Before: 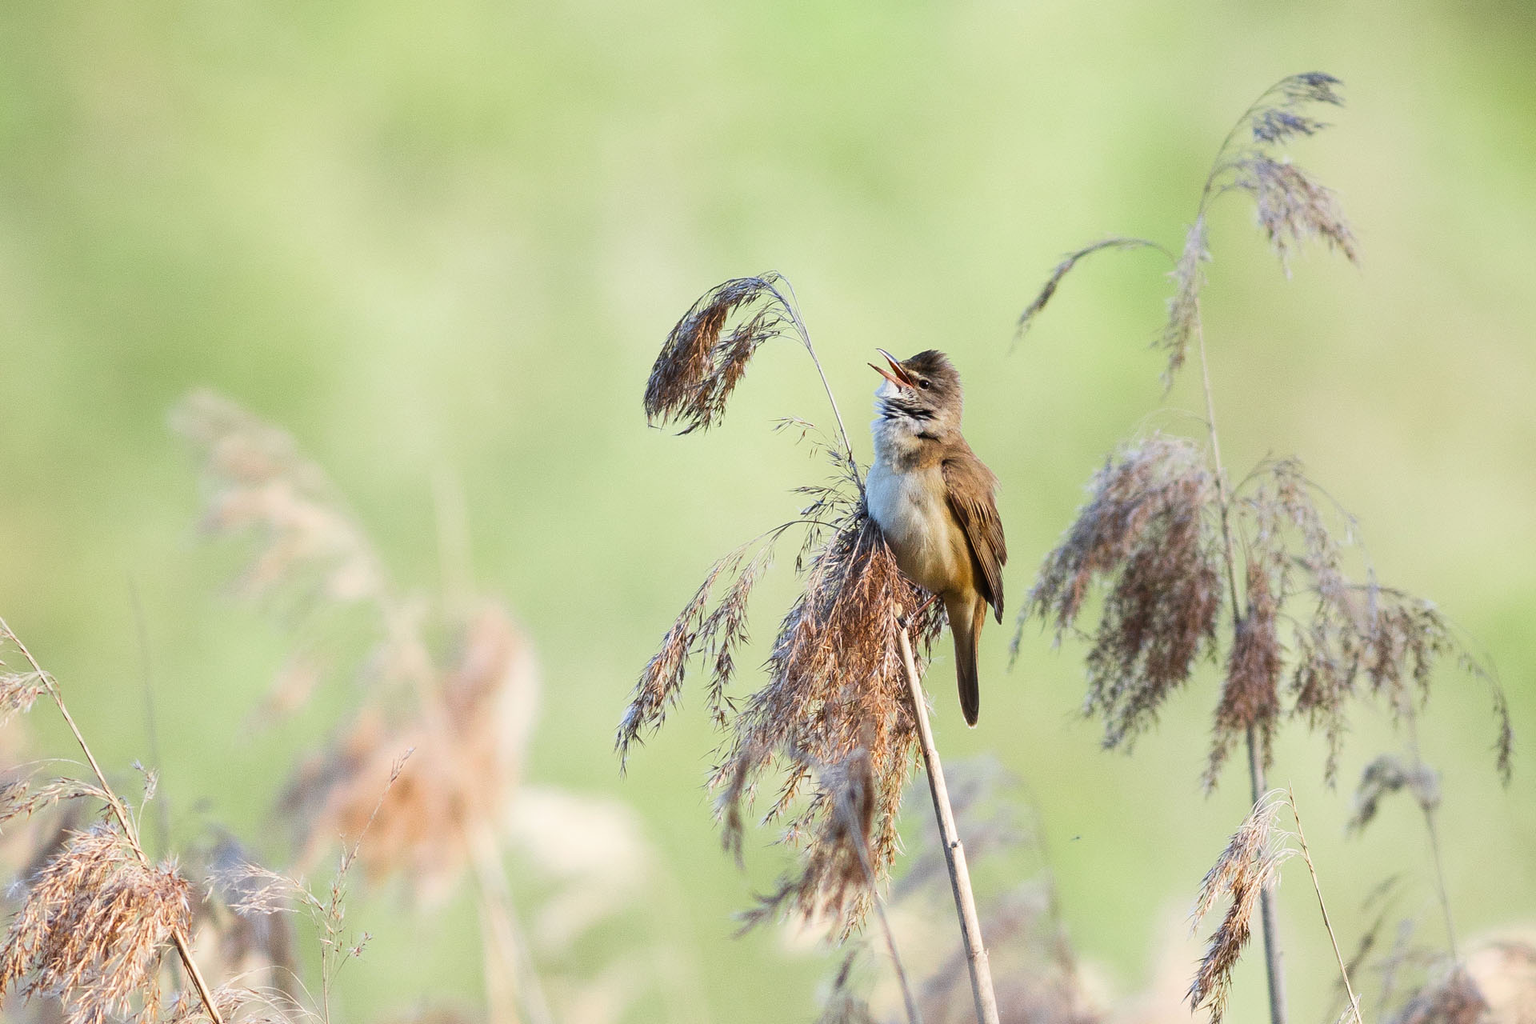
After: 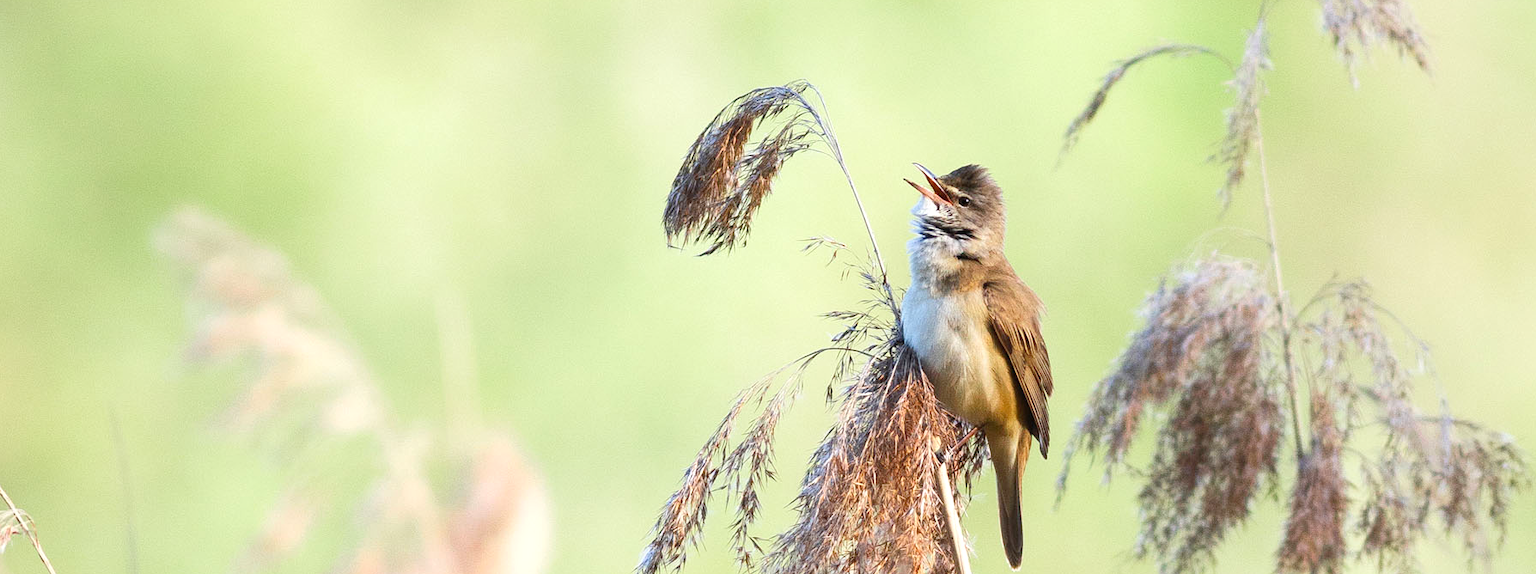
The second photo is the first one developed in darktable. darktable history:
crop: left 1.744%, top 19.225%, right 5.069%, bottom 28.357%
levels: levels [0, 0.435, 0.917]
